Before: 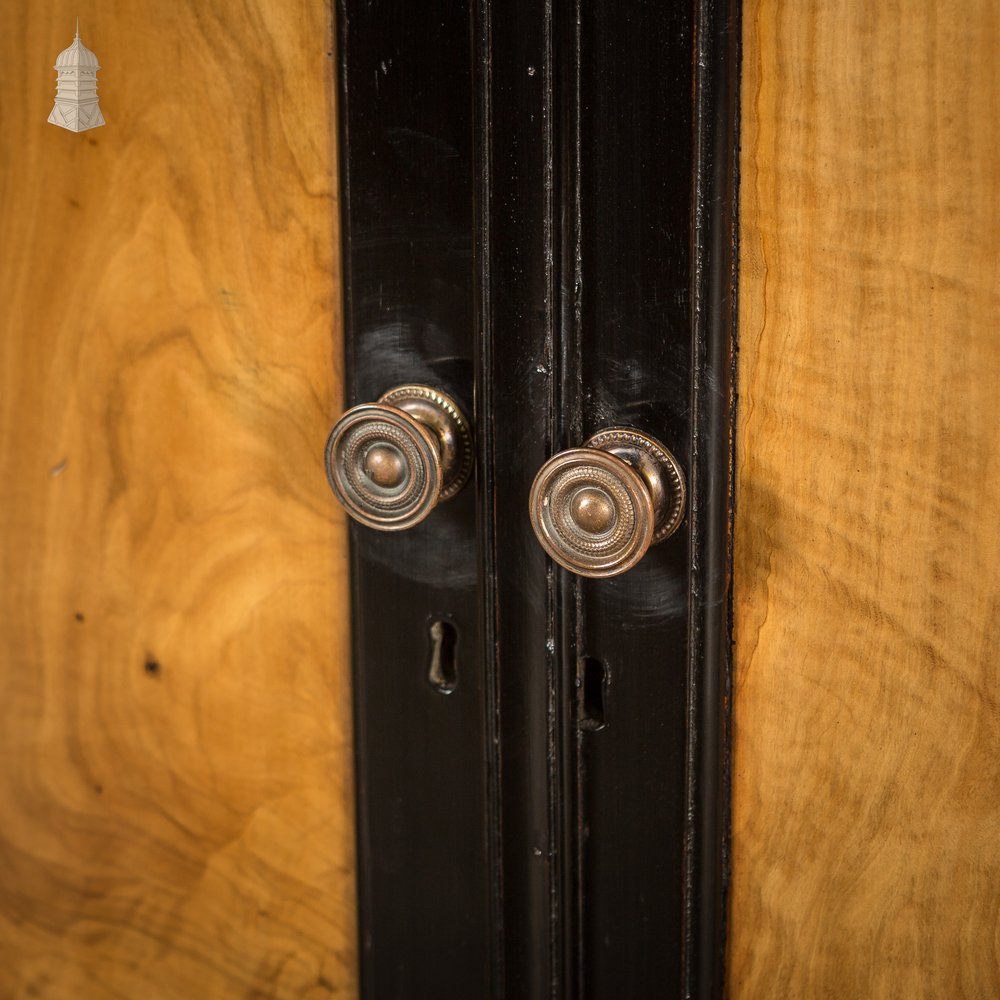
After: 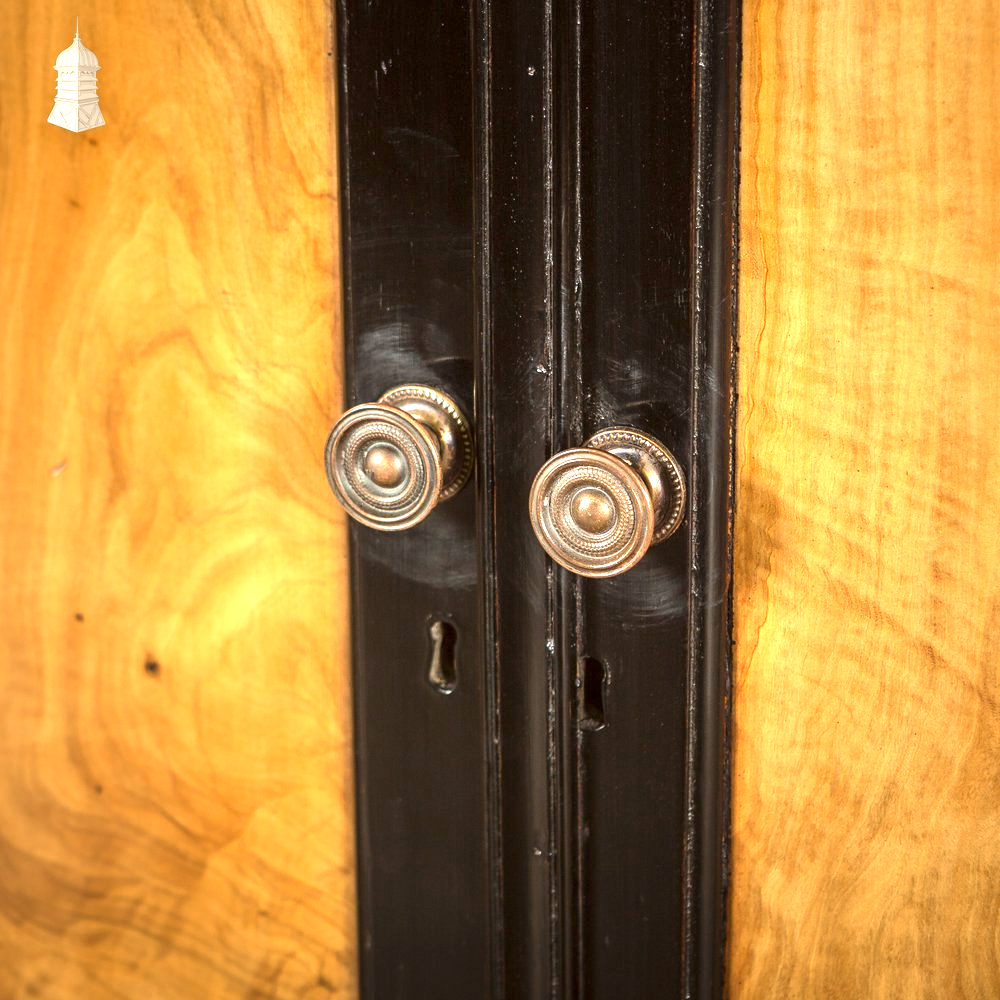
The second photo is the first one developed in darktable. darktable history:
exposure: black level correction 0, exposure 1.3 EV, compensate exposure bias true, compensate highlight preservation false
color correction: highlights a* -2.73, highlights b* -2.09, shadows a* 2.41, shadows b* 2.73
